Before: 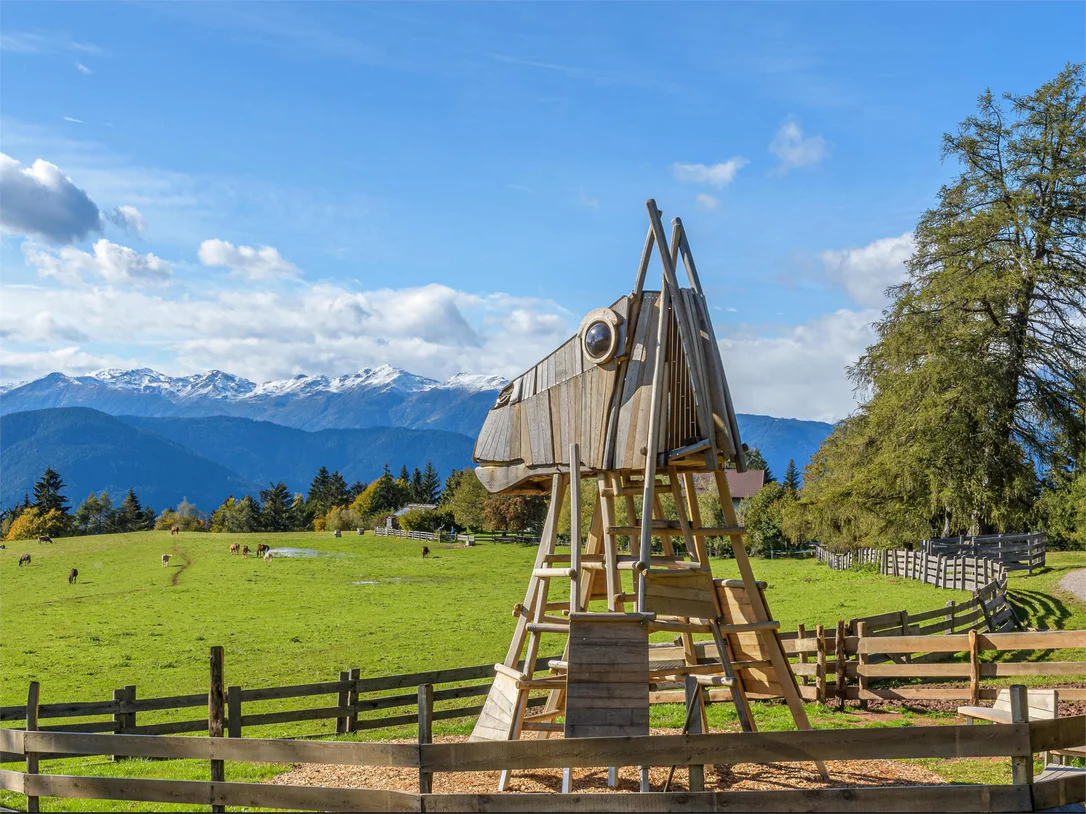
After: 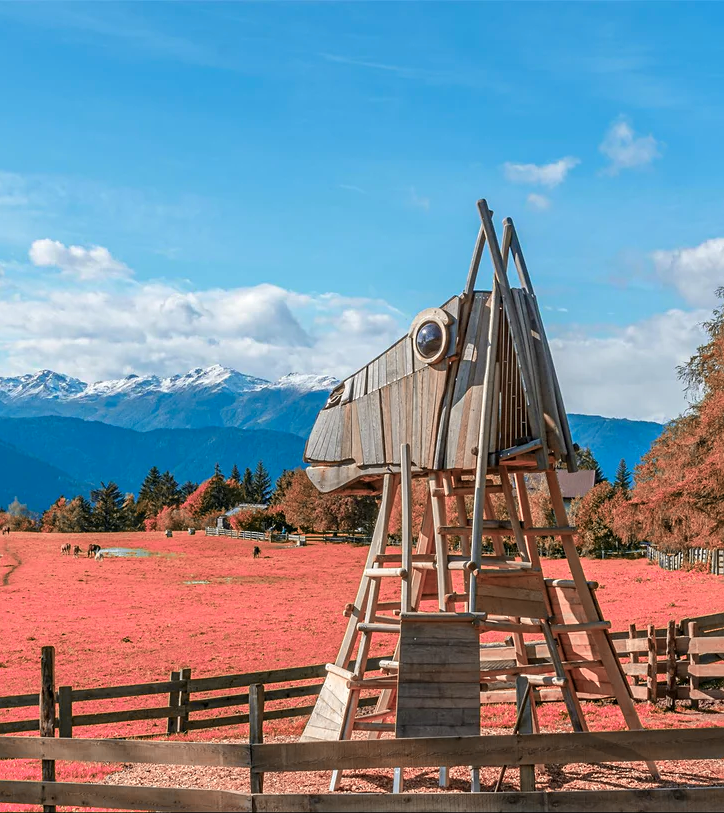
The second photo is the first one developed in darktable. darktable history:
sharpen: amount 0.206
color zones: curves: ch2 [(0, 0.488) (0.143, 0.417) (0.286, 0.212) (0.429, 0.179) (0.571, 0.154) (0.714, 0.415) (0.857, 0.495) (1, 0.488)]
crop and rotate: left 15.578%, right 17.691%
tone equalizer: edges refinement/feathering 500, mask exposure compensation -1.57 EV, preserve details no
